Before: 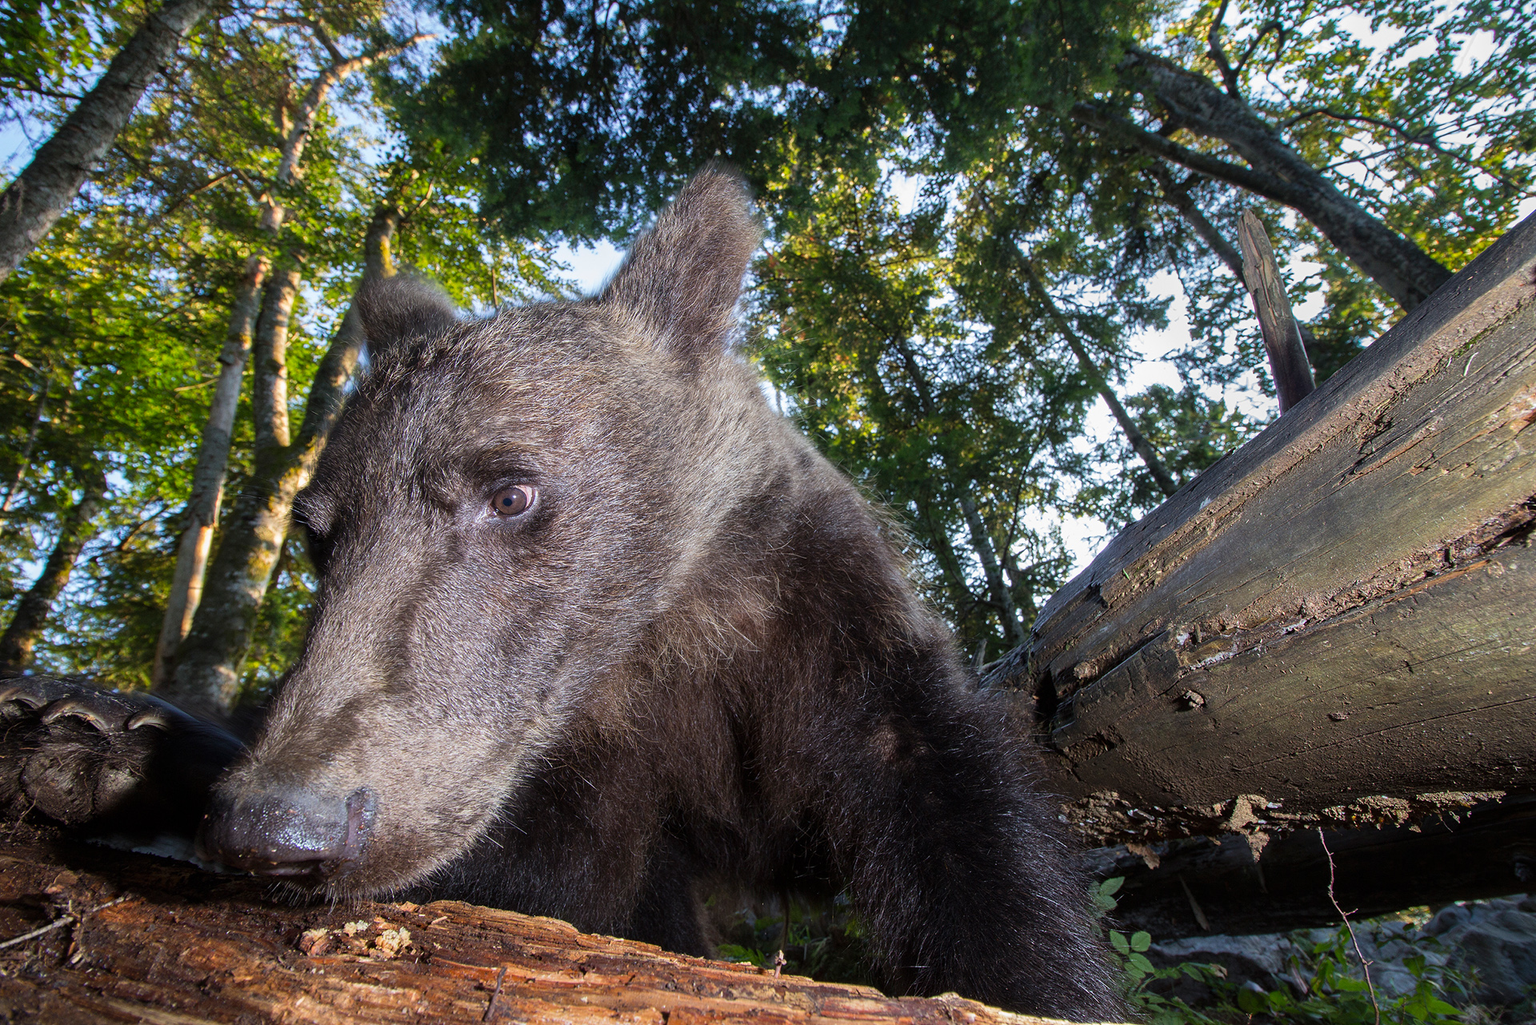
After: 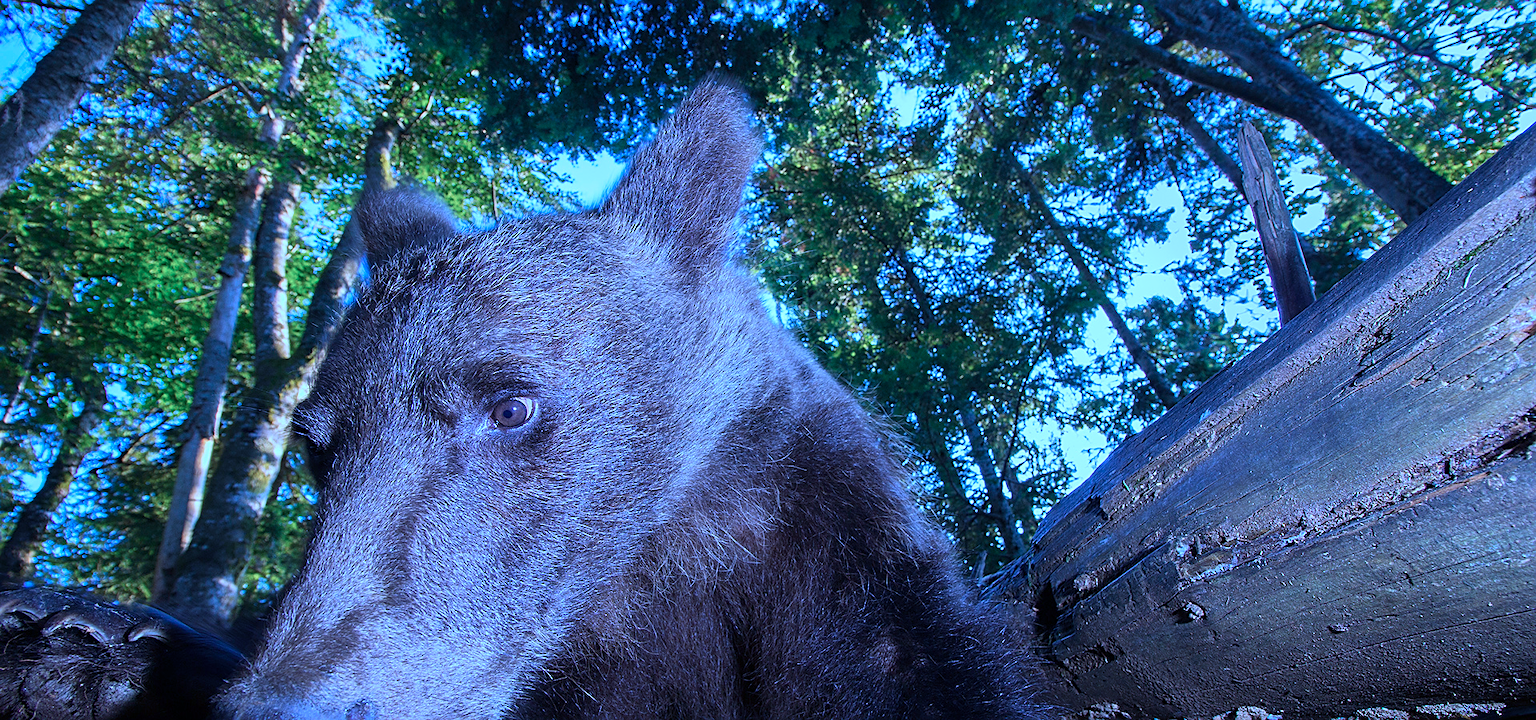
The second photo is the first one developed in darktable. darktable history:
crop and rotate: top 8.669%, bottom 21.033%
sharpen: amount 0.499
color calibration: gray › normalize channels true, illuminant custom, x 0.458, y 0.428, temperature 2604.78 K, gamut compression 0.027
